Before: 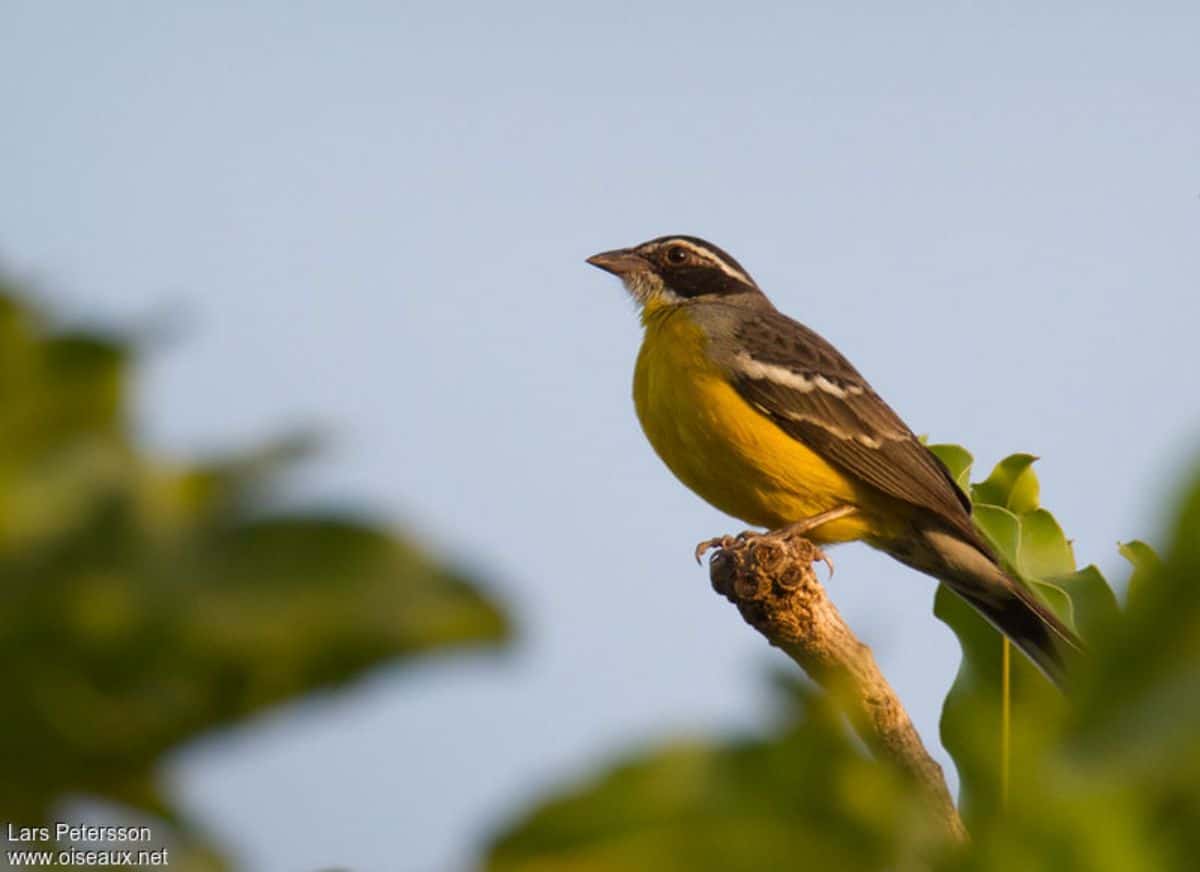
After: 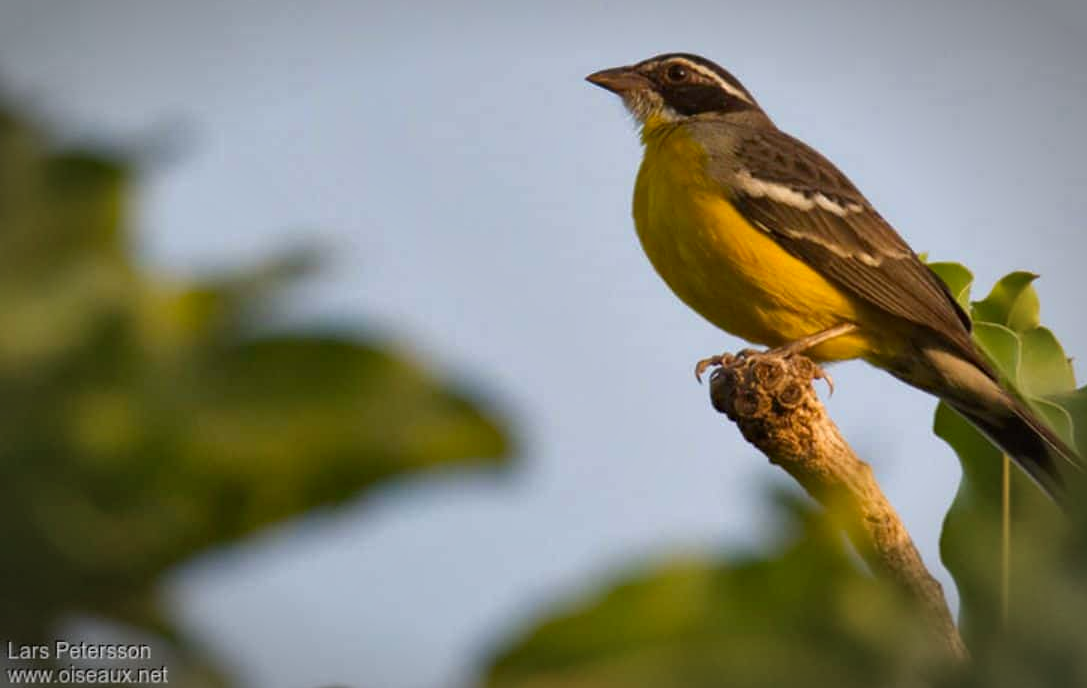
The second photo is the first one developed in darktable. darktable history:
vignetting: fall-off start 79.42%, width/height ratio 1.329
crop: top 20.873%, right 9.405%, bottom 0.21%
haze removal: compatibility mode true, adaptive false
shadows and highlights: soften with gaussian
